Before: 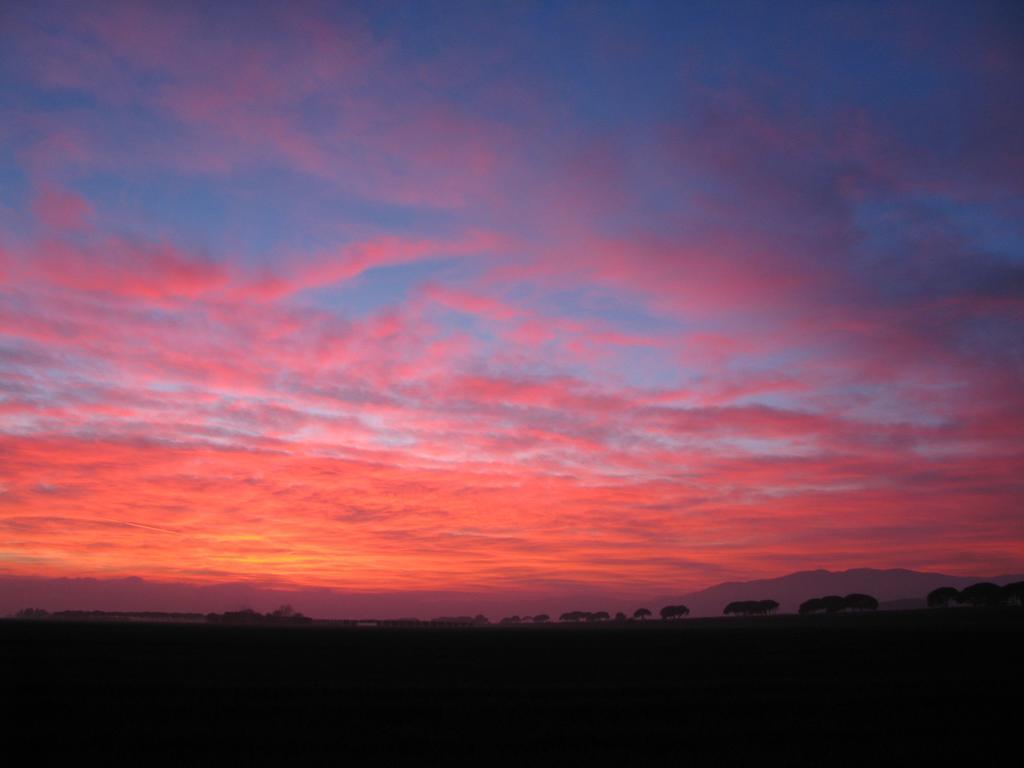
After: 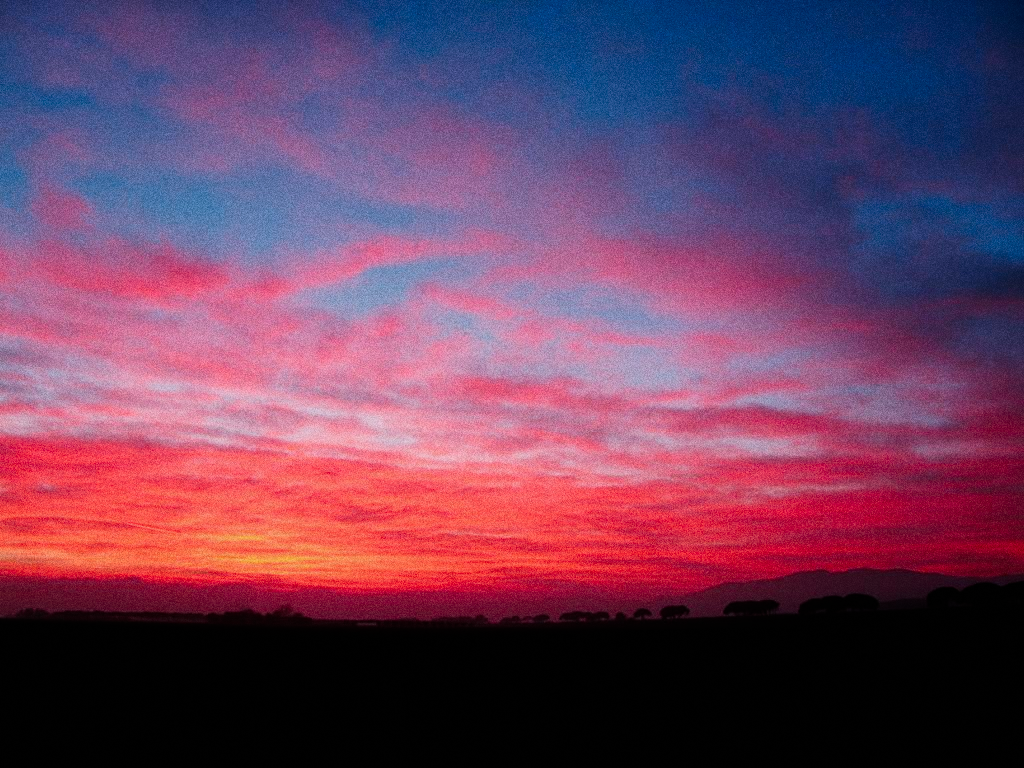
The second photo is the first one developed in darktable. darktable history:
contrast equalizer: octaves 7, y [[0.6 ×6], [0.55 ×6], [0 ×6], [0 ×6], [0 ×6]], mix 0.2
color balance rgb: shadows lift › chroma 2%, shadows lift › hue 217.2°, power › chroma 0.25%, power › hue 60°, highlights gain › chroma 1.5%, highlights gain › hue 309.6°, global offset › luminance -0.5%, perceptual saturation grading › global saturation 15%, global vibrance 20%
diffuse or sharpen "bloom 20%": radius span 32, 1st order speed 50%, 2nd order speed 50%, 3rd order speed 50%, 4th order speed 50% | blend: blend mode normal, opacity 20%; mask: uniform (no mask)
exposure "auto exposure": compensate highlight preservation false
rgb primaries: red hue -0.035, red purity 1.02, green hue 0.052, green purity 0.95, blue hue -0.122, blue purity 0.95
sigmoid: contrast 1.8, skew -0.2, preserve hue 0%, red attenuation 0.1, red rotation 0.035, green attenuation 0.1, green rotation -0.017, blue attenuation 0.15, blue rotation -0.052, base primaries Rec2020
grain "silver grain": coarseness 0.09 ISO, strength 40%
